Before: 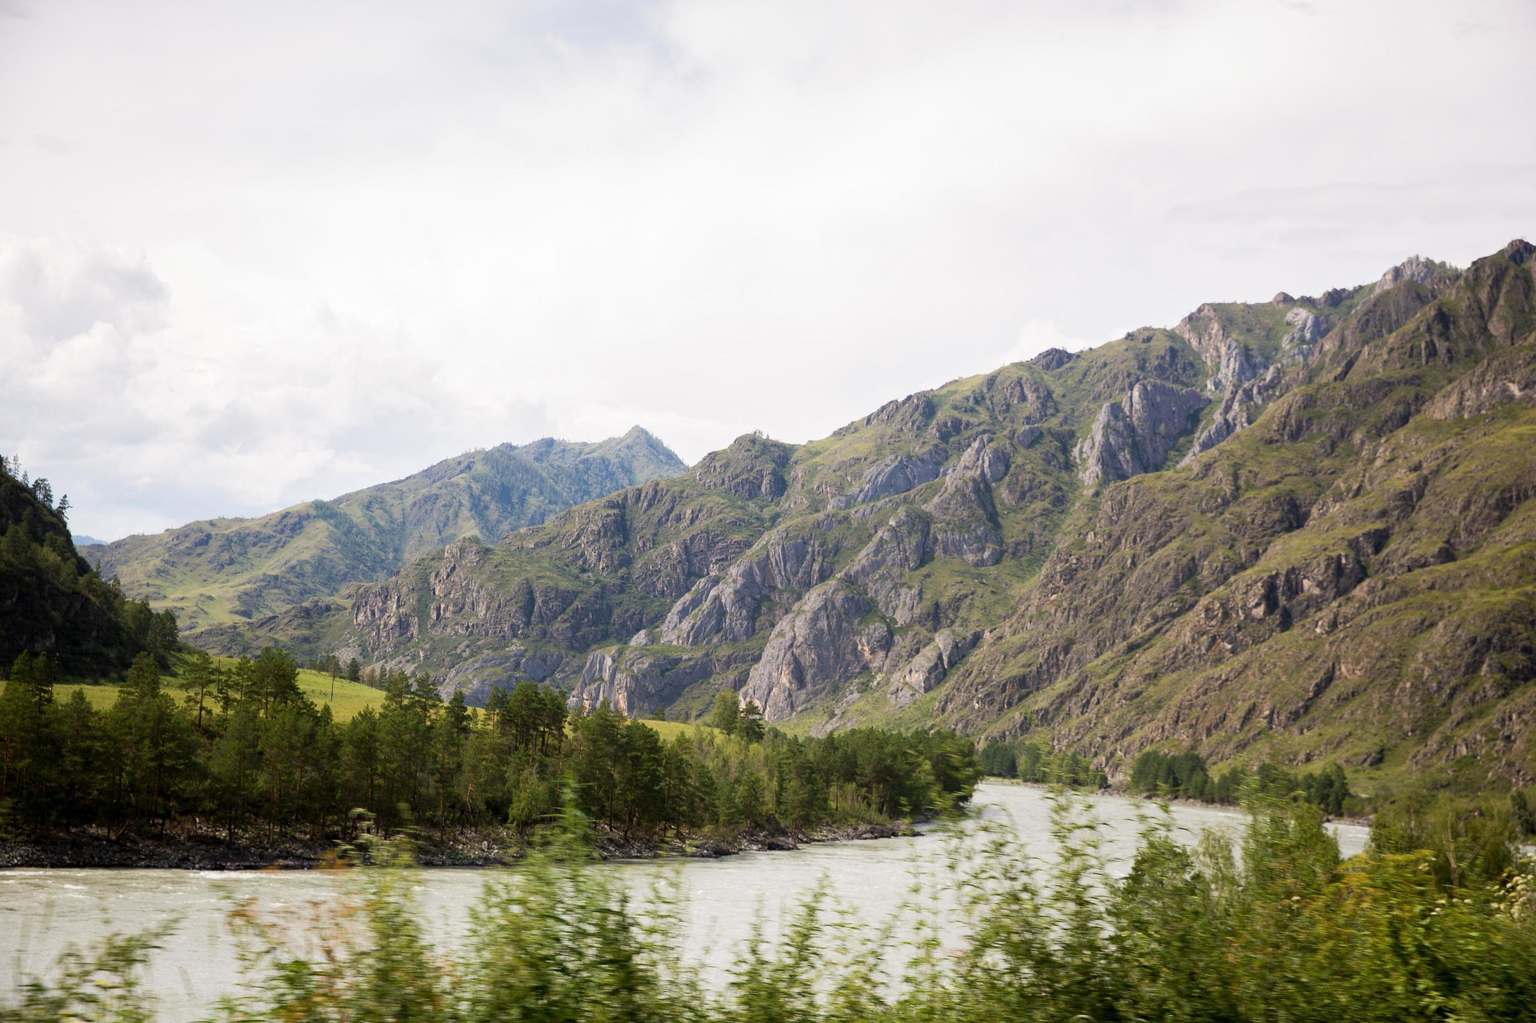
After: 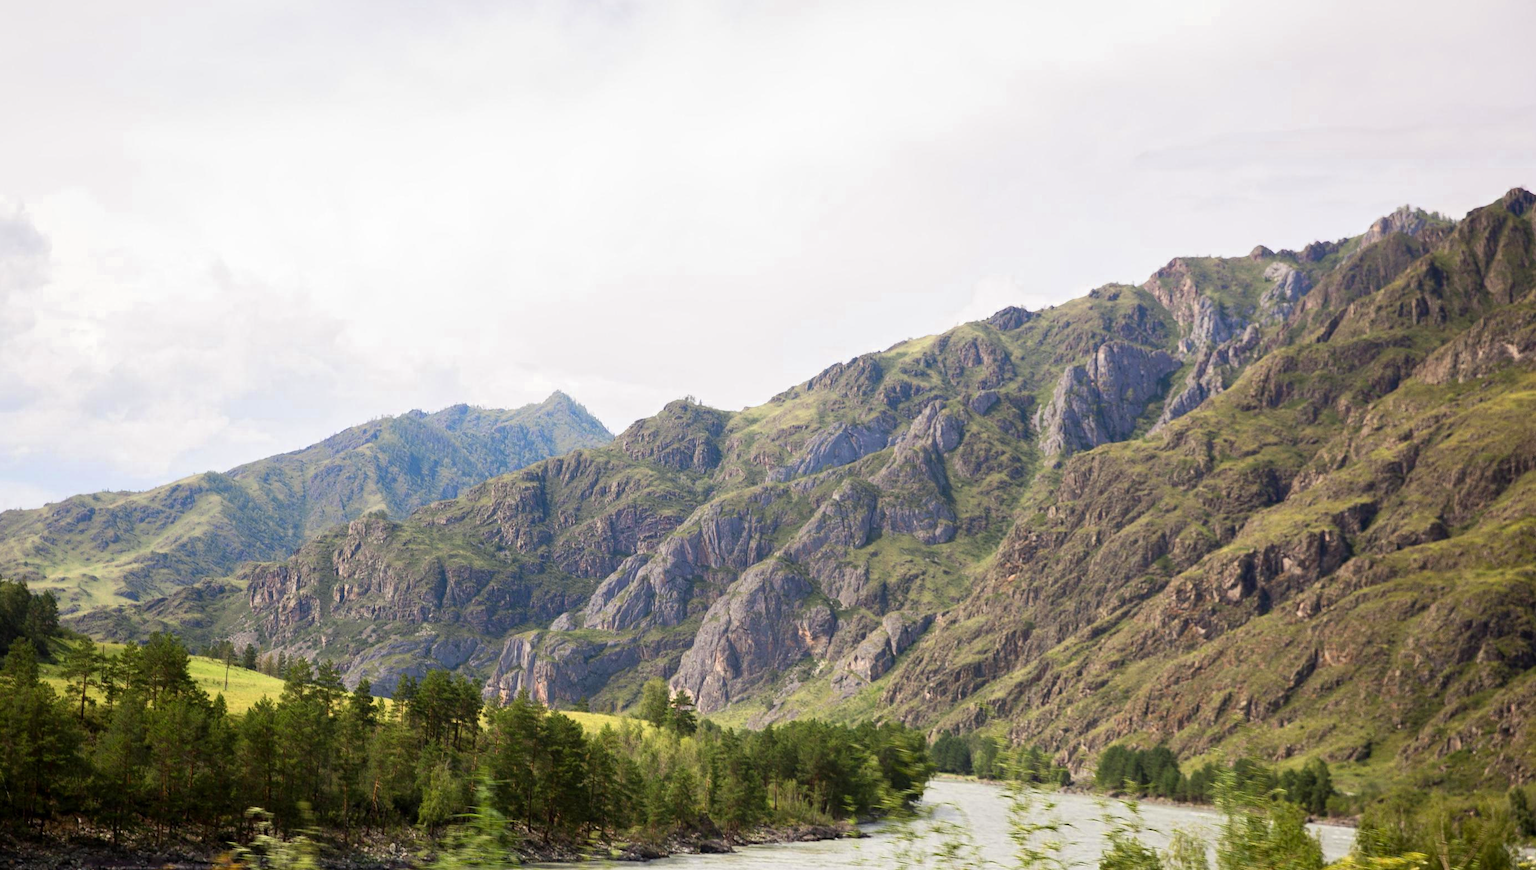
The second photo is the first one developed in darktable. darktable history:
crop: left 8.1%, top 6.591%, bottom 15.228%
color zones: curves: ch0 [(0.004, 0.305) (0.261, 0.623) (0.389, 0.399) (0.708, 0.571) (0.947, 0.34)]; ch1 [(0.025, 0.645) (0.229, 0.584) (0.326, 0.551) (0.484, 0.262) (0.757, 0.643)]
